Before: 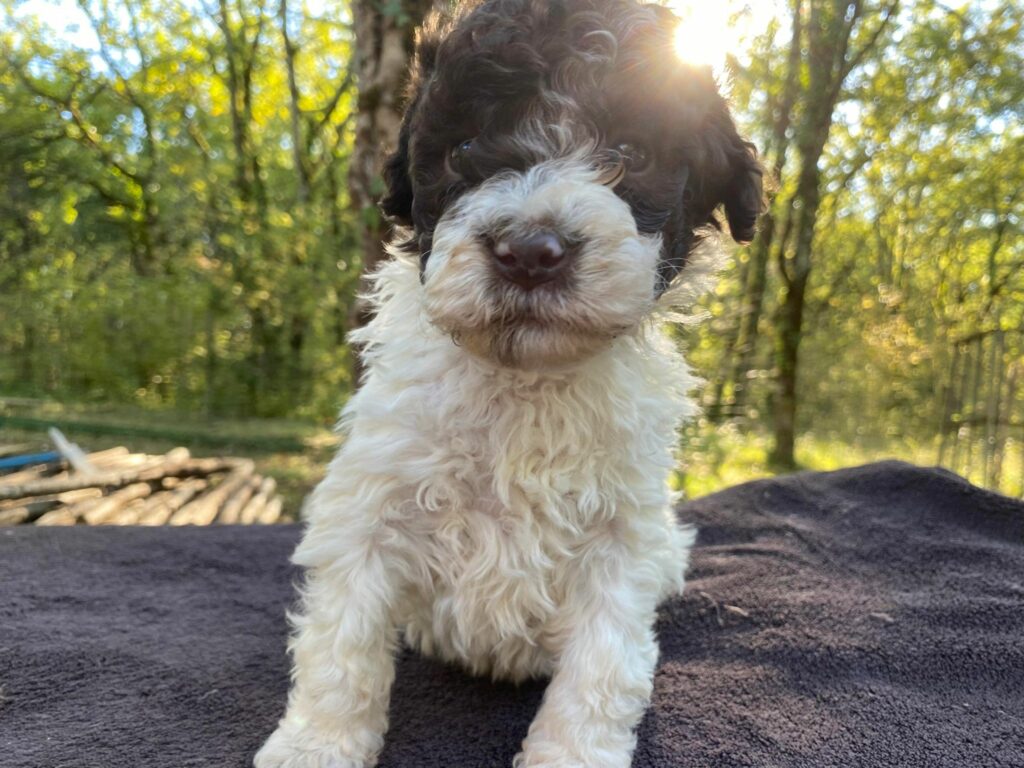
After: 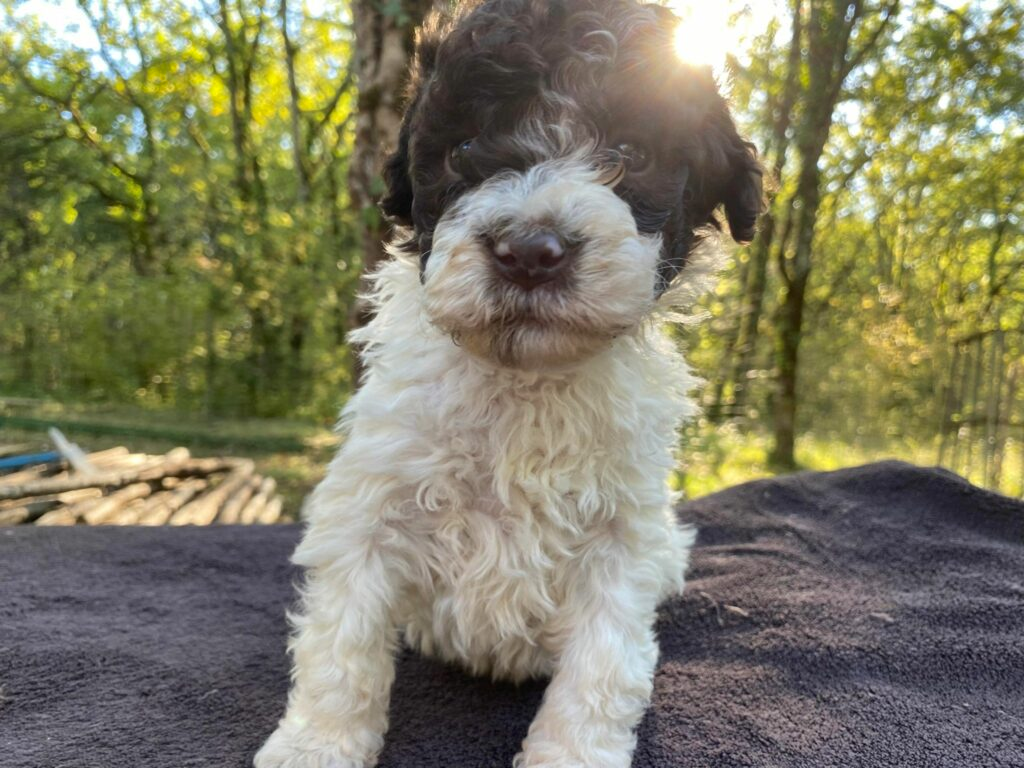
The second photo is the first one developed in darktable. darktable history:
shadows and highlights: white point adjustment 0.063, soften with gaussian
